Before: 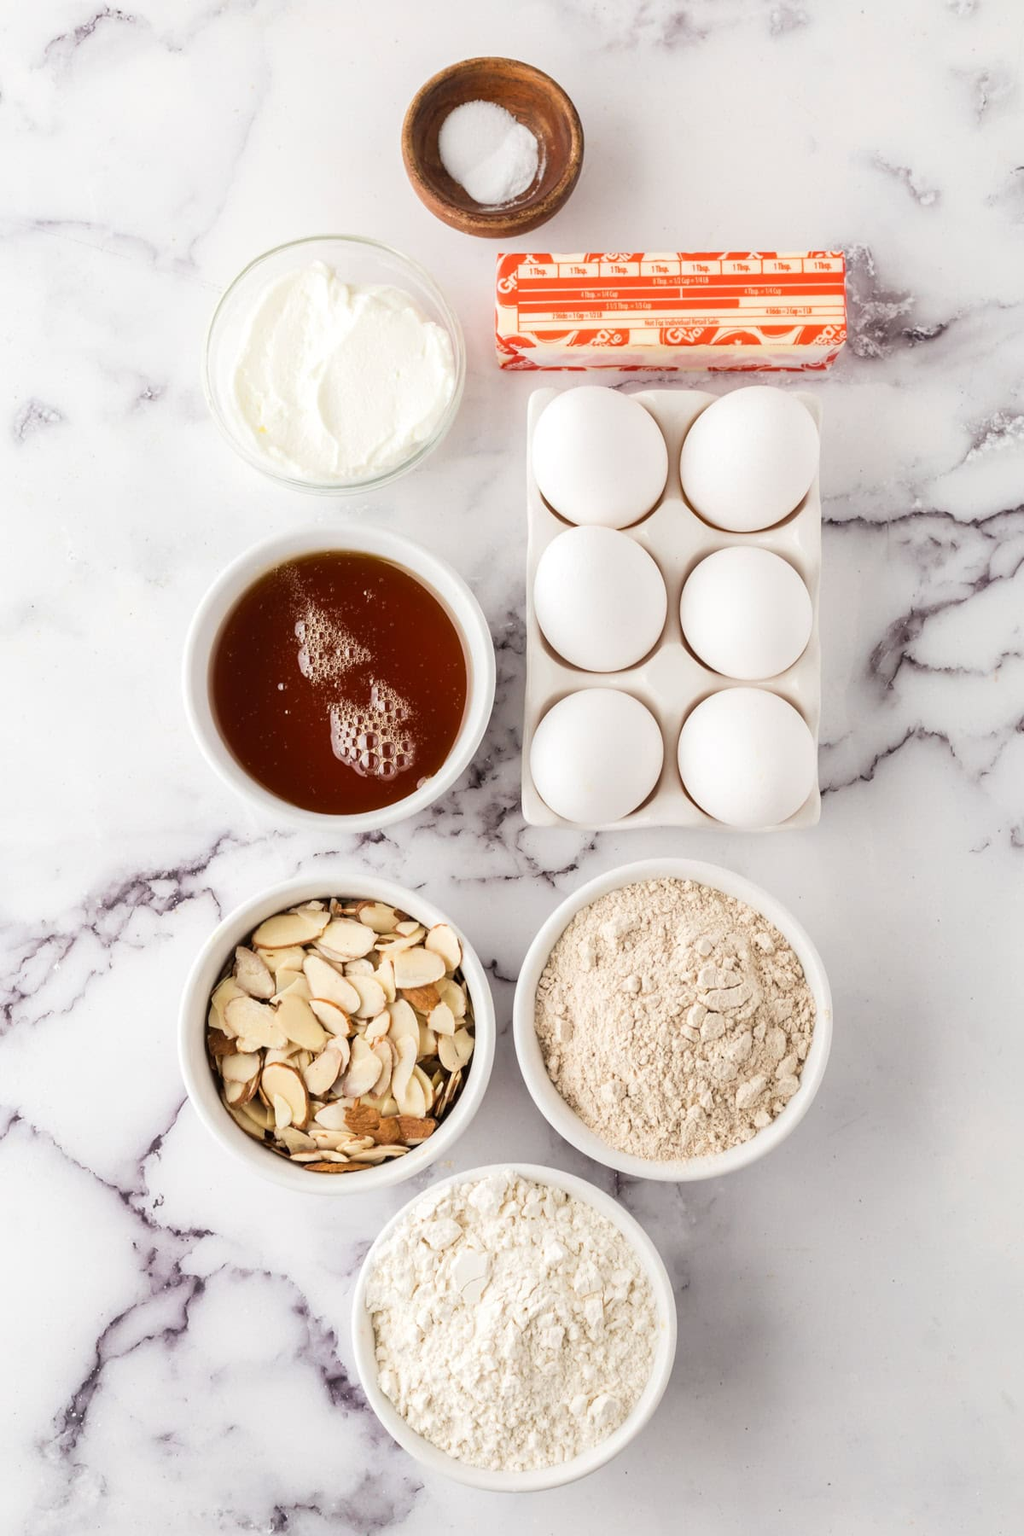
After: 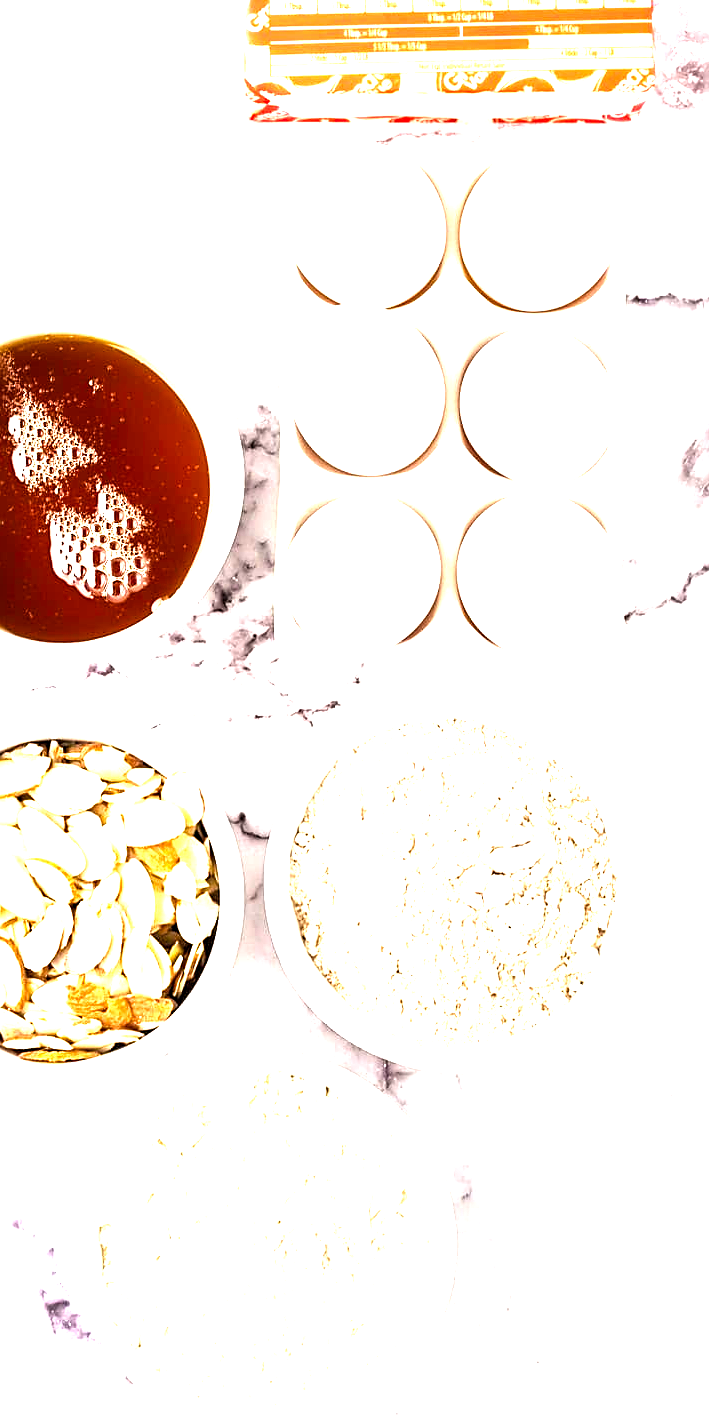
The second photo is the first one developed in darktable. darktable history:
crop and rotate: left 28.134%, top 17.346%, right 12.746%, bottom 3.414%
levels: levels [0, 0.352, 0.703]
tone equalizer: -8 EV -0.789 EV, -7 EV -0.68 EV, -6 EV -0.623 EV, -5 EV -0.421 EV, -3 EV 0.396 EV, -2 EV 0.6 EV, -1 EV 0.677 EV, +0 EV 0.73 EV, smoothing 1
color balance rgb: perceptual saturation grading › global saturation 1.053%, perceptual saturation grading › highlights -2.105%, perceptual saturation grading › mid-tones 4.195%, perceptual saturation grading › shadows 7.07%, perceptual brilliance grading › highlights 9.288%, perceptual brilliance grading › mid-tones 5.724%, global vibrance 20%
exposure: exposure -0.057 EV, compensate highlight preservation false
sharpen: on, module defaults
